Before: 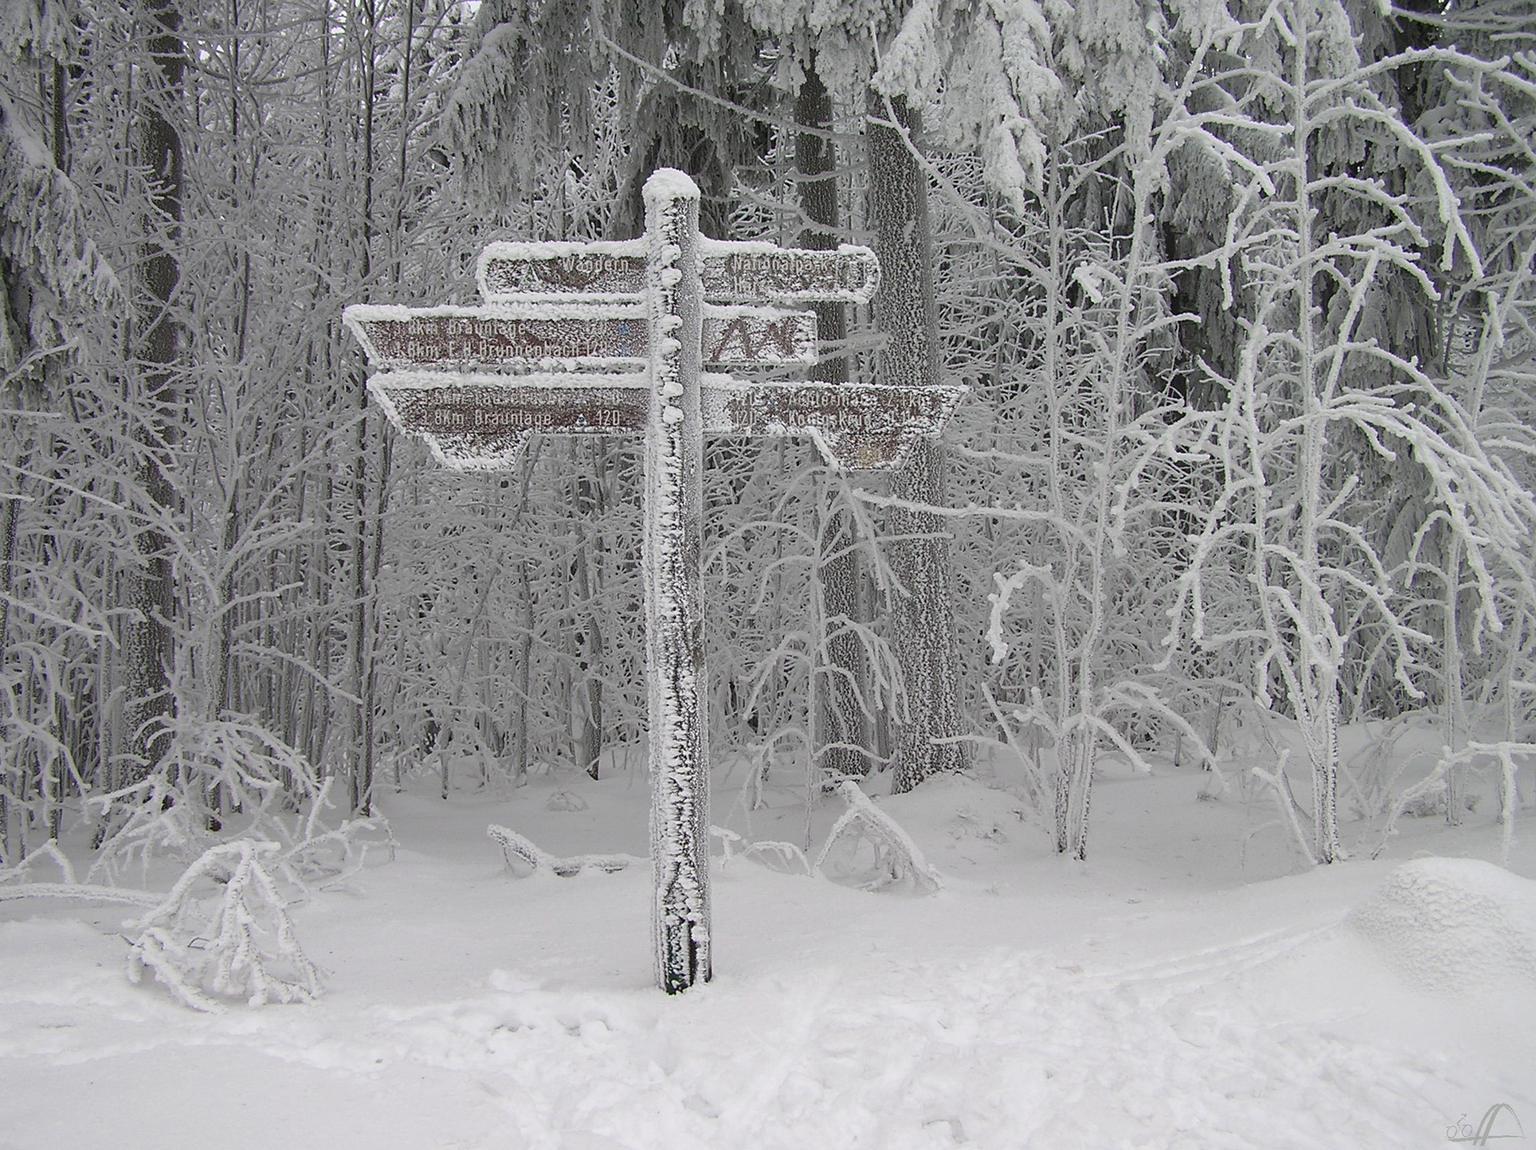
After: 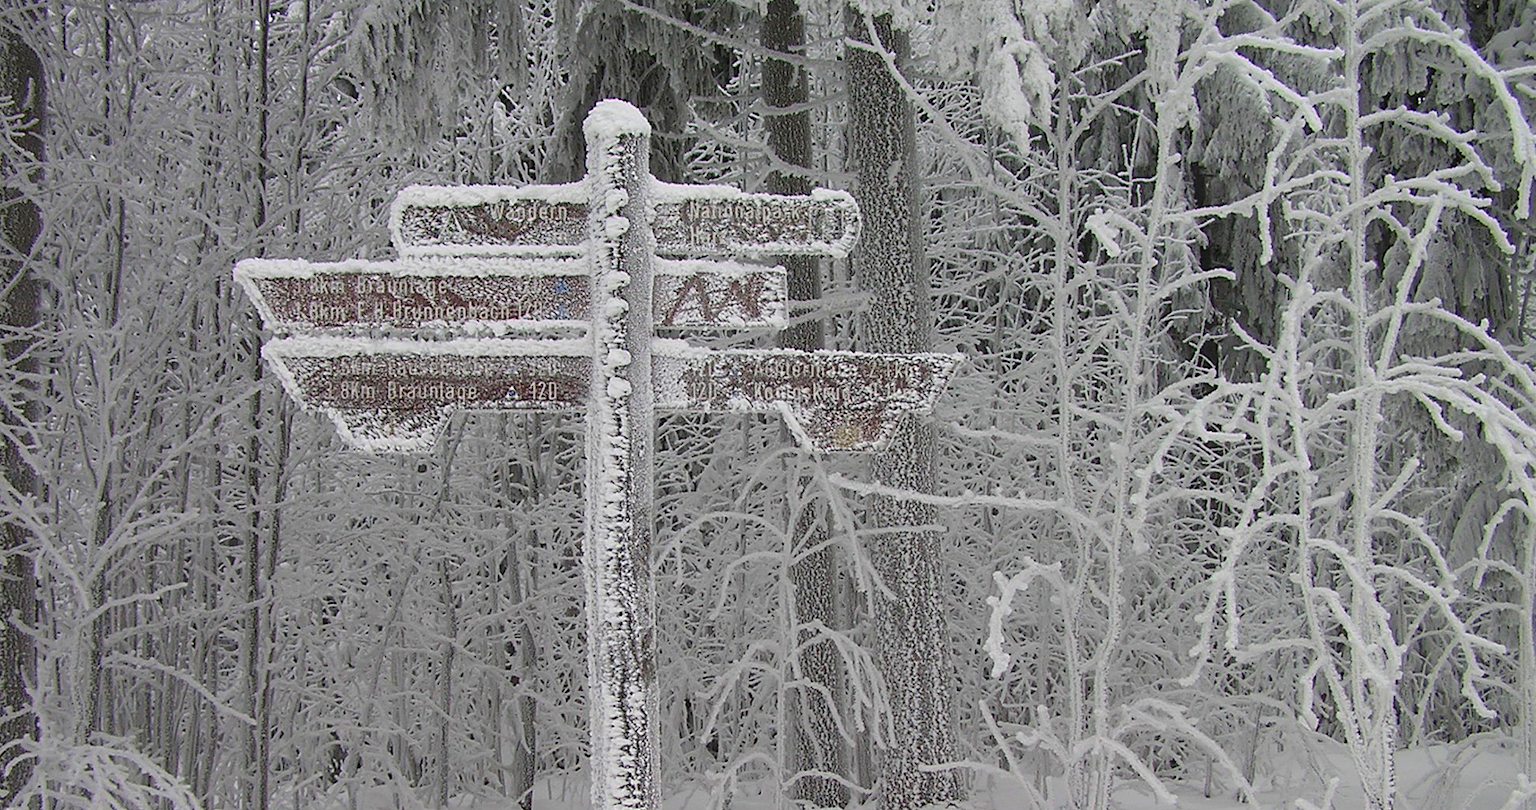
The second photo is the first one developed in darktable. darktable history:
crop and rotate: left 9.345%, top 7.22%, right 4.982%, bottom 32.331%
color balance rgb: perceptual saturation grading › global saturation 25%, global vibrance 20%
